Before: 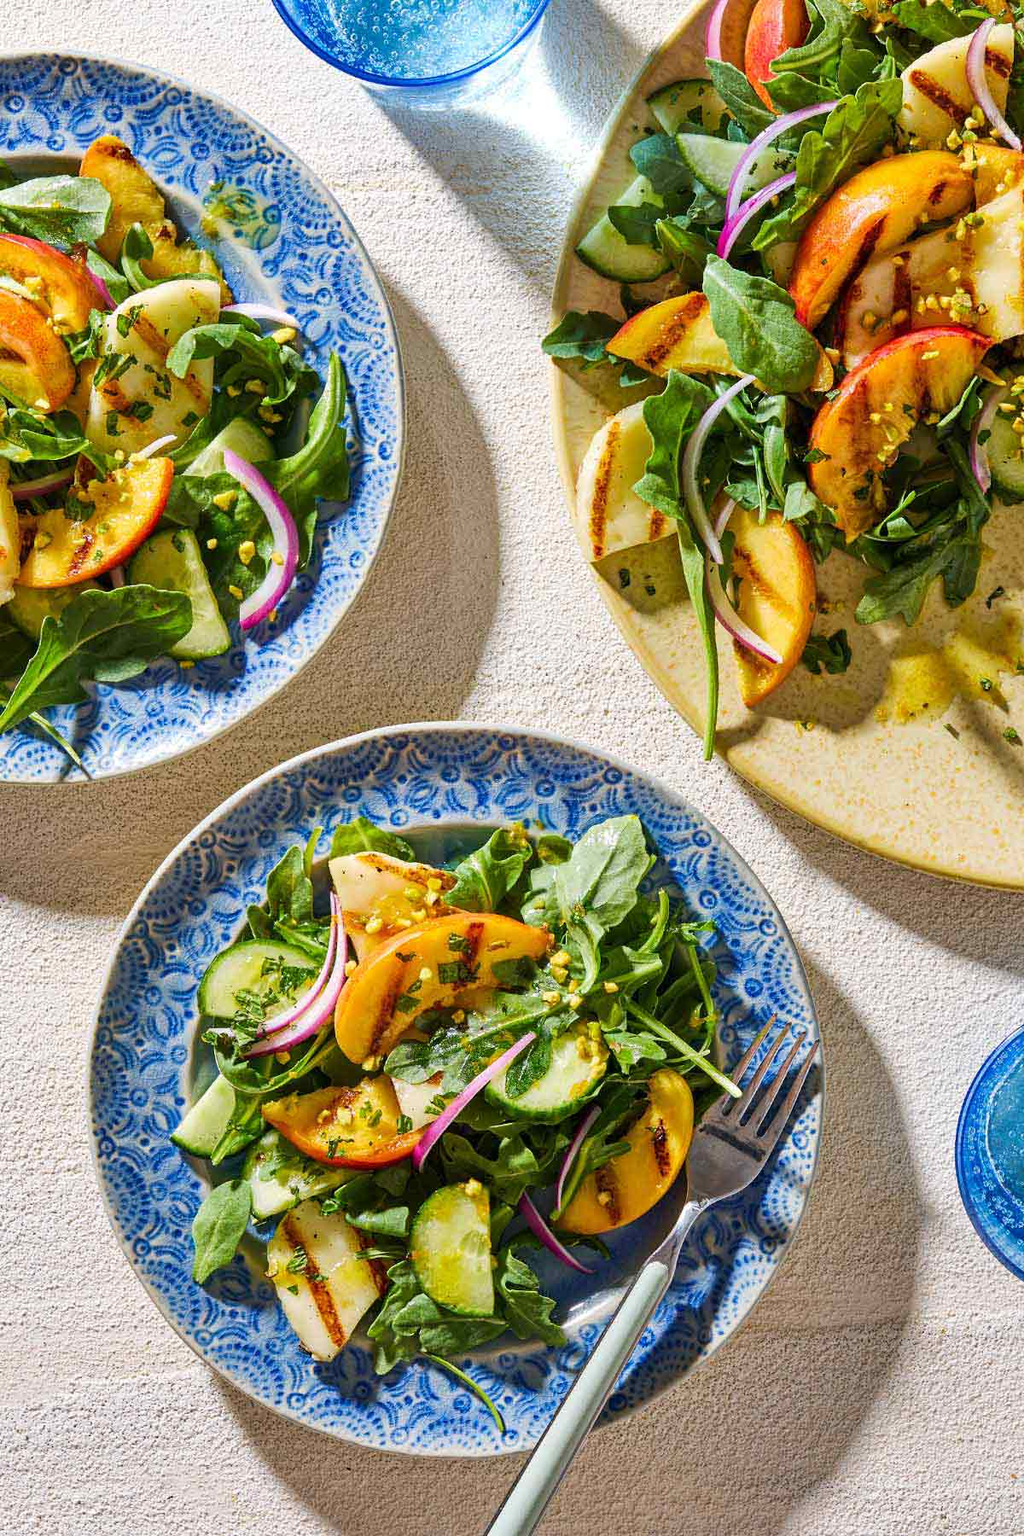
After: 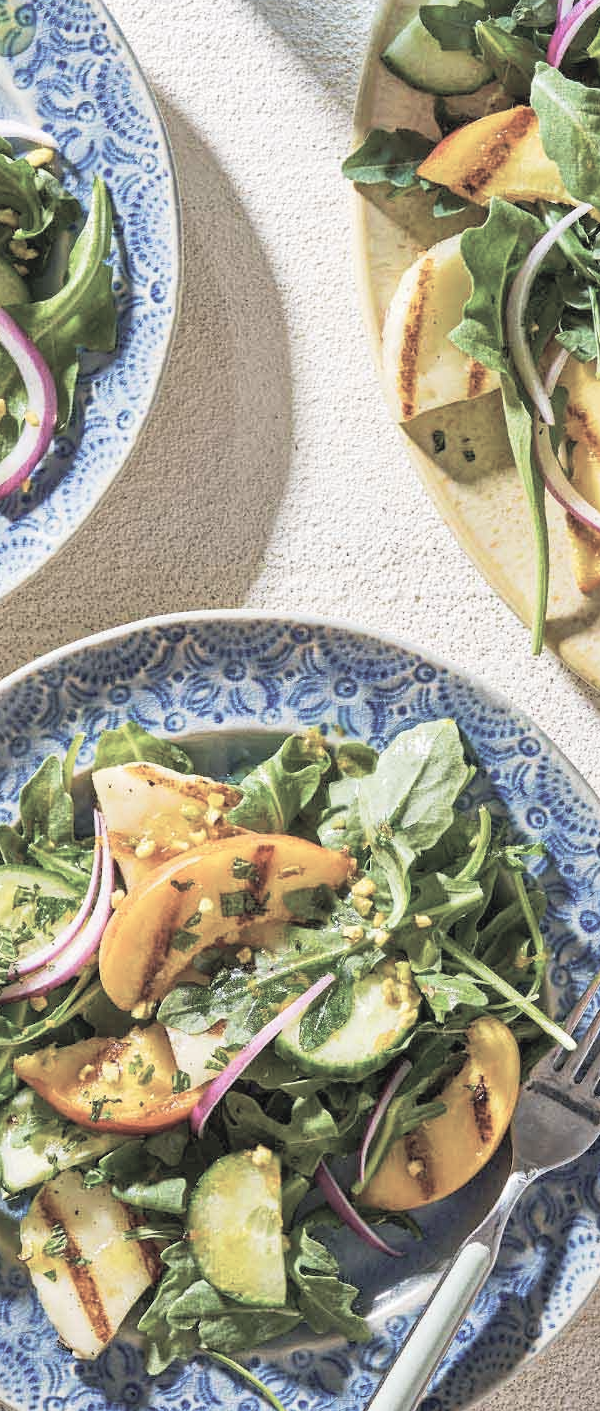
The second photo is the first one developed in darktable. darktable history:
crop and rotate: angle 0.011°, left 24.45%, top 13.13%, right 25.525%, bottom 8.447%
contrast brightness saturation: brightness 0.184, saturation -0.482
tone curve: curves: ch0 [(0, 0.024) (0.119, 0.146) (0.474, 0.464) (0.718, 0.721) (0.817, 0.839) (1, 0.998)]; ch1 [(0, 0) (0.377, 0.416) (0.439, 0.451) (0.477, 0.477) (0.501, 0.503) (0.538, 0.544) (0.58, 0.602) (0.664, 0.676) (0.783, 0.804) (1, 1)]; ch2 [(0, 0) (0.38, 0.405) (0.463, 0.456) (0.498, 0.497) (0.524, 0.535) (0.578, 0.576) (0.648, 0.665) (1, 1)], preserve colors none
